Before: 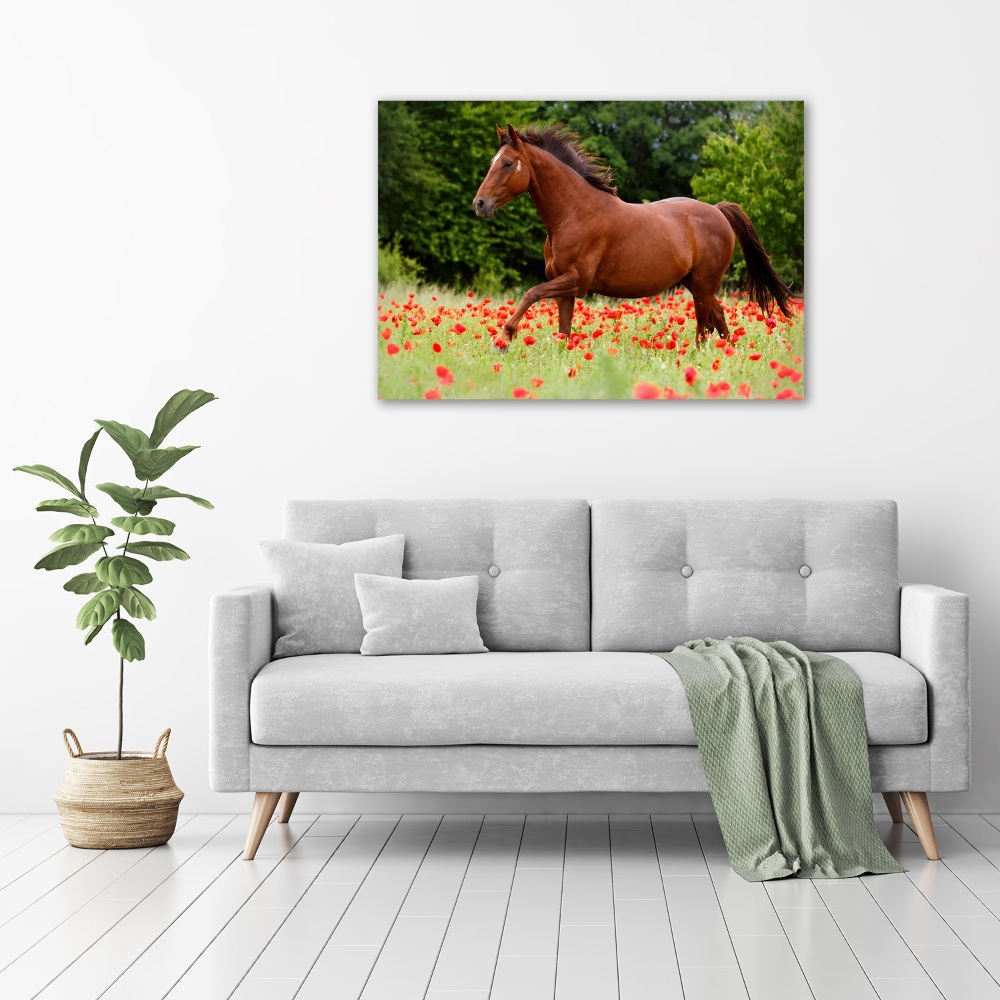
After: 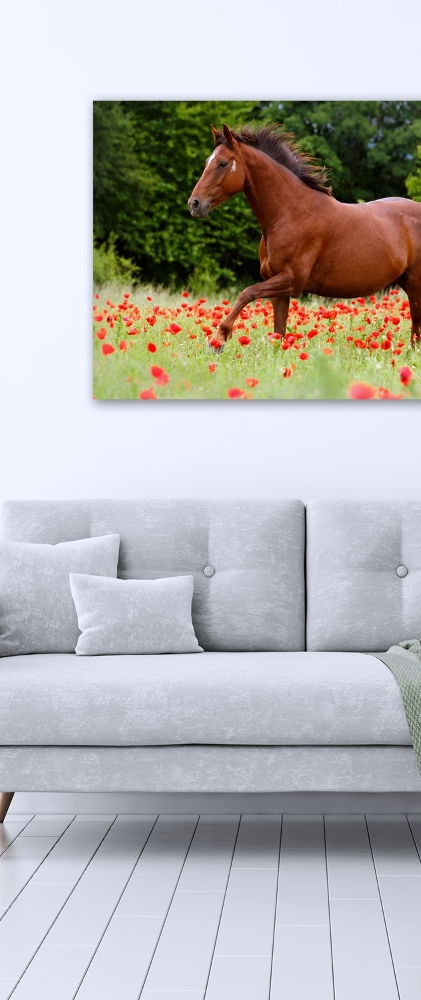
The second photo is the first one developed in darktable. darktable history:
crop: left 28.583%, right 29.231%
white balance: red 0.984, blue 1.059
